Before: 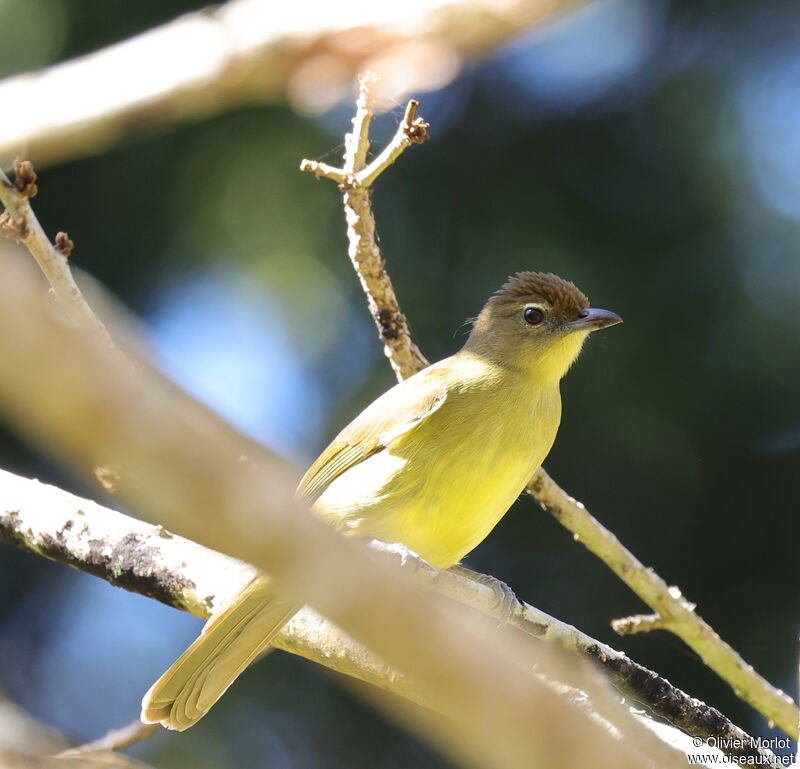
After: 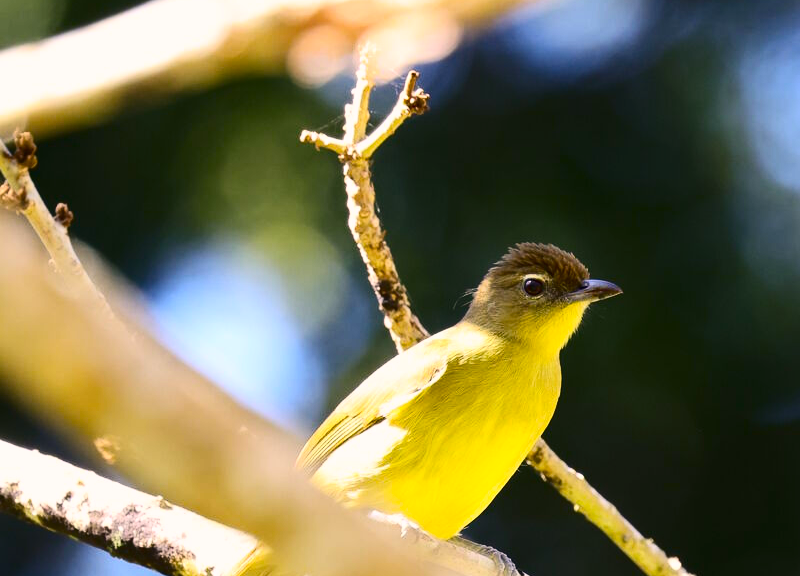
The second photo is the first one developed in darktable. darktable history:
crop: top 3.857%, bottom 21.132%
contrast brightness saturation: contrast 0.28
color balance rgb: perceptual saturation grading › global saturation 30%, global vibrance 20%
color correction: highlights a* 5.81, highlights b* 4.84
